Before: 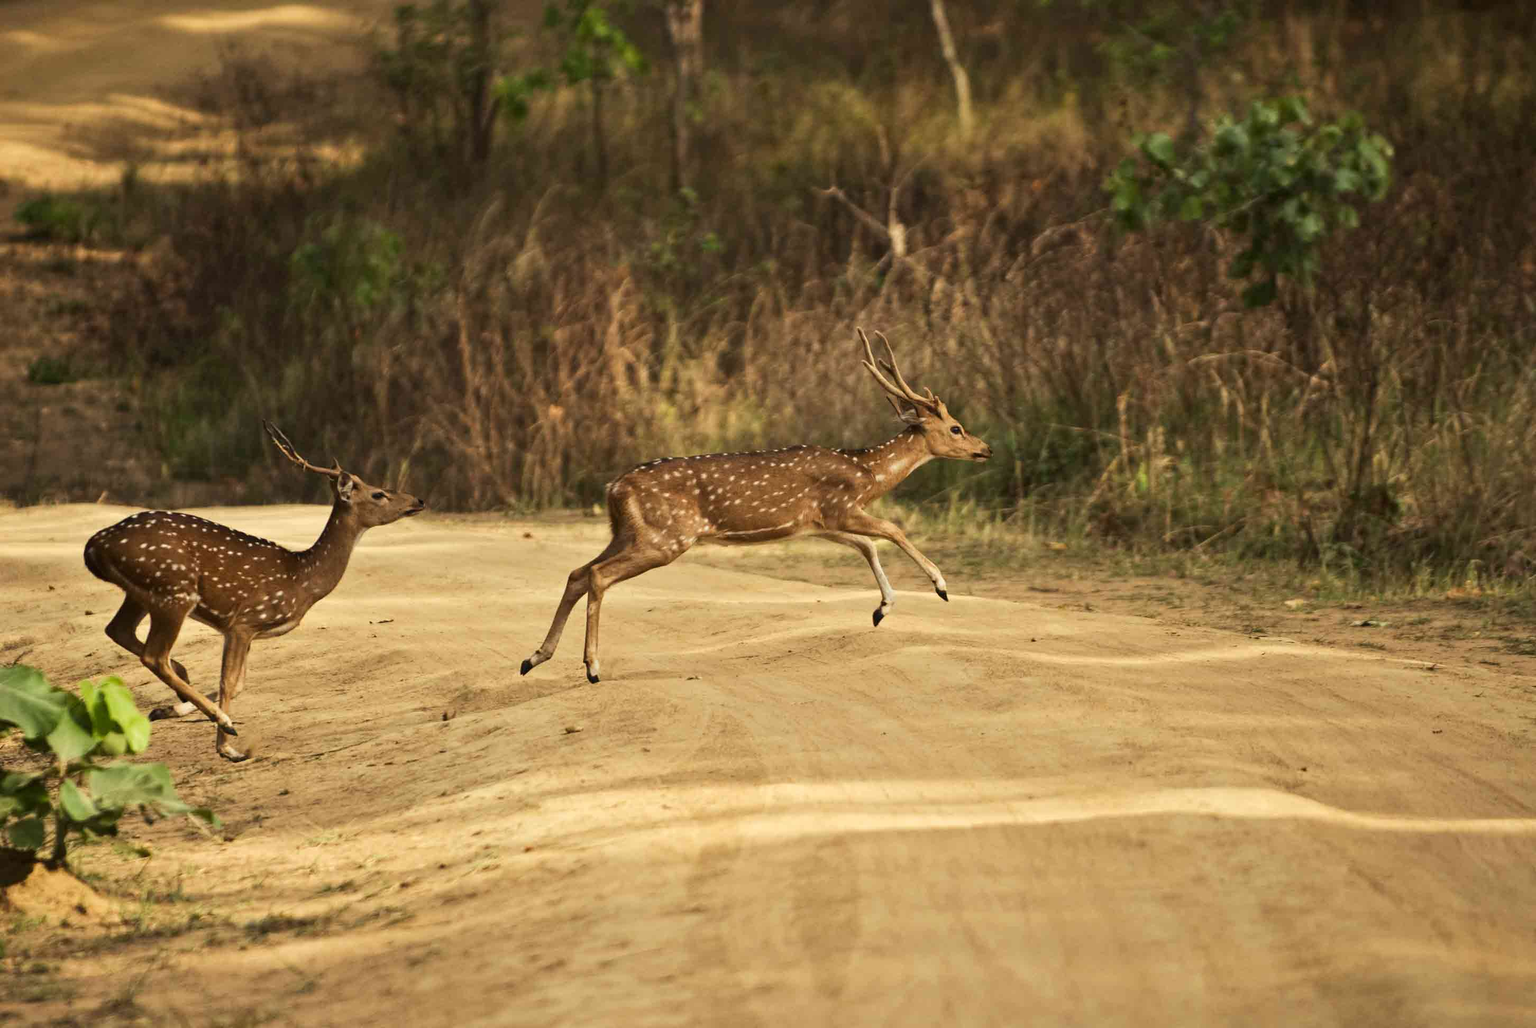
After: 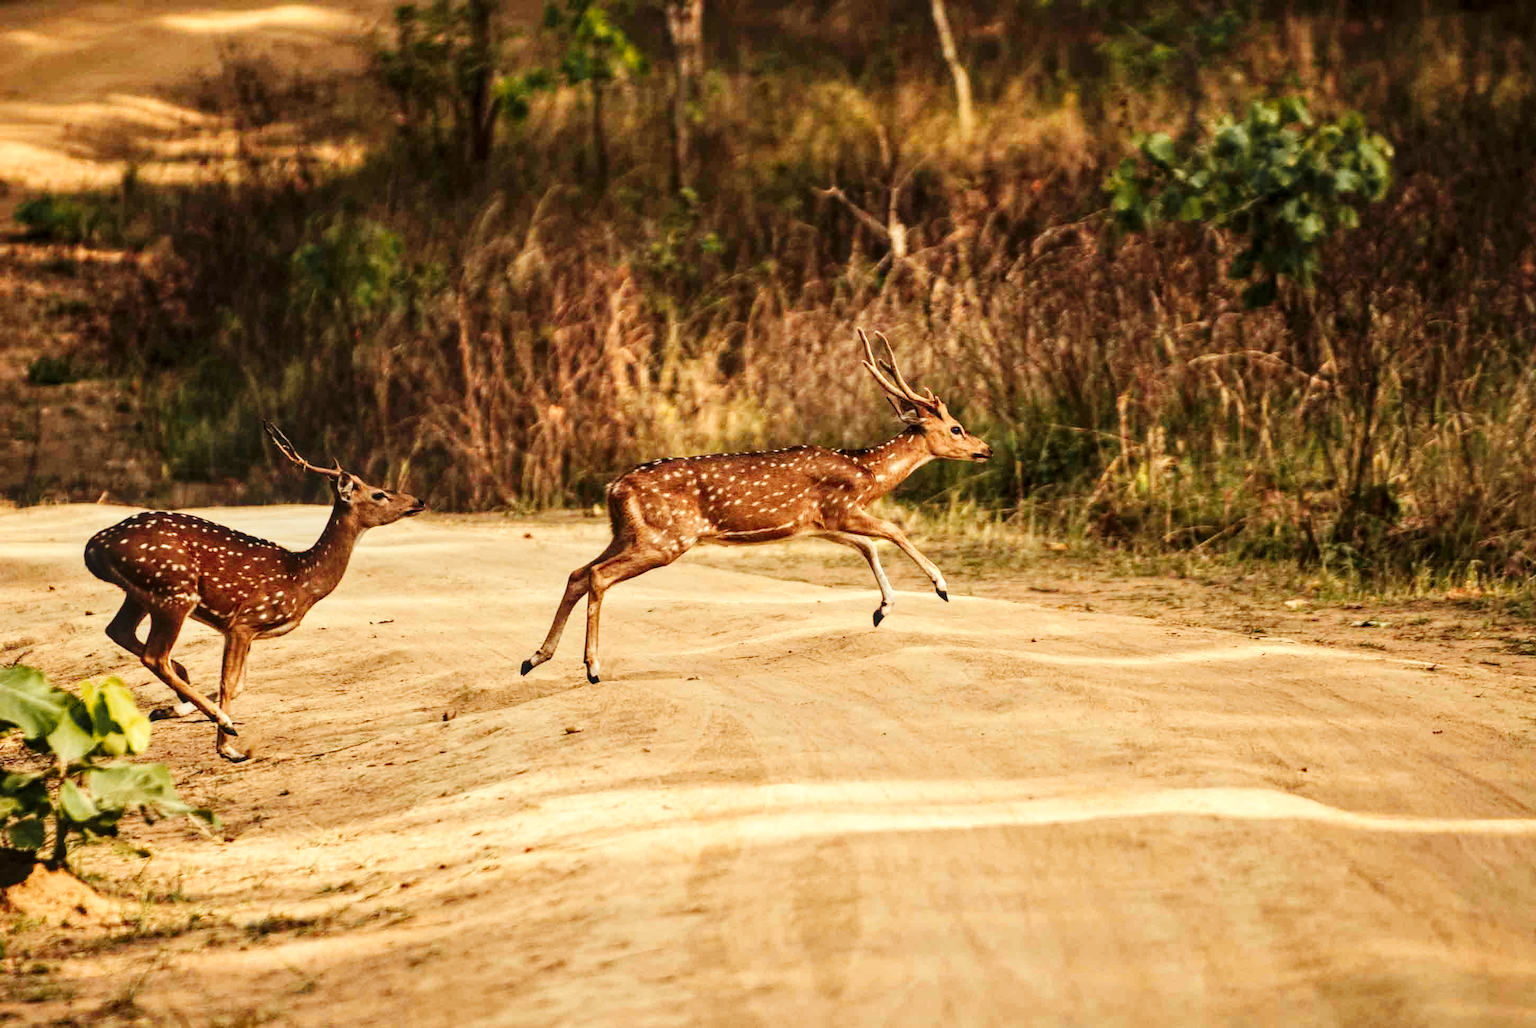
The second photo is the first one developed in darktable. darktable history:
color zones: curves: ch1 [(0.29, 0.492) (0.373, 0.185) (0.509, 0.481)]; ch2 [(0.25, 0.462) (0.749, 0.457)]
base curve: curves: ch0 [(0, 0) (0.036, 0.025) (0.121, 0.166) (0.206, 0.329) (0.605, 0.79) (1, 1)], preserve colors none
local contrast: detail 130%
